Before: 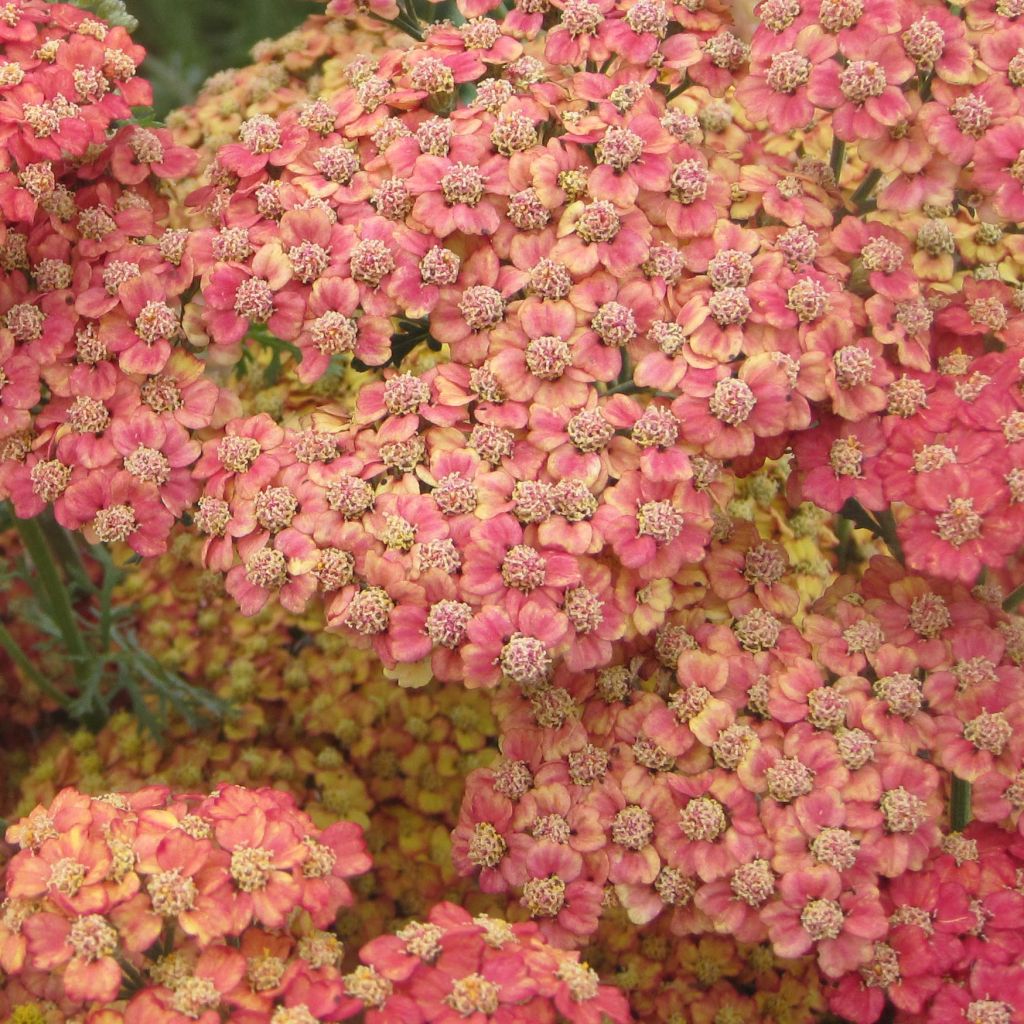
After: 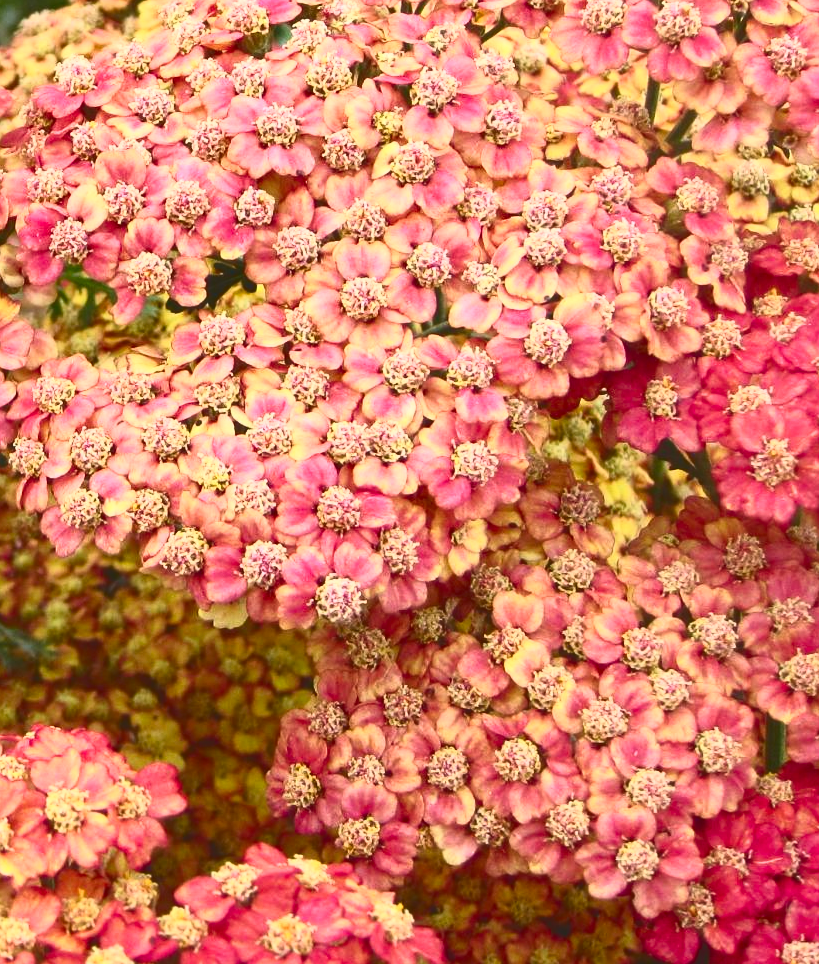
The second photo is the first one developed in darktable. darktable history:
contrast brightness saturation: contrast 0.17, saturation 0.305
crop and rotate: left 18.149%, top 5.812%, right 1.793%
tone curve: curves: ch0 [(0, 0) (0.003, 0.142) (0.011, 0.142) (0.025, 0.147) (0.044, 0.147) (0.069, 0.152) (0.1, 0.16) (0.136, 0.172) (0.177, 0.193) (0.224, 0.221) (0.277, 0.264) (0.335, 0.322) (0.399, 0.399) (0.468, 0.49) (0.543, 0.593) (0.623, 0.723) (0.709, 0.841) (0.801, 0.925) (0.898, 0.976) (1, 1)], color space Lab, independent channels, preserve colors none
